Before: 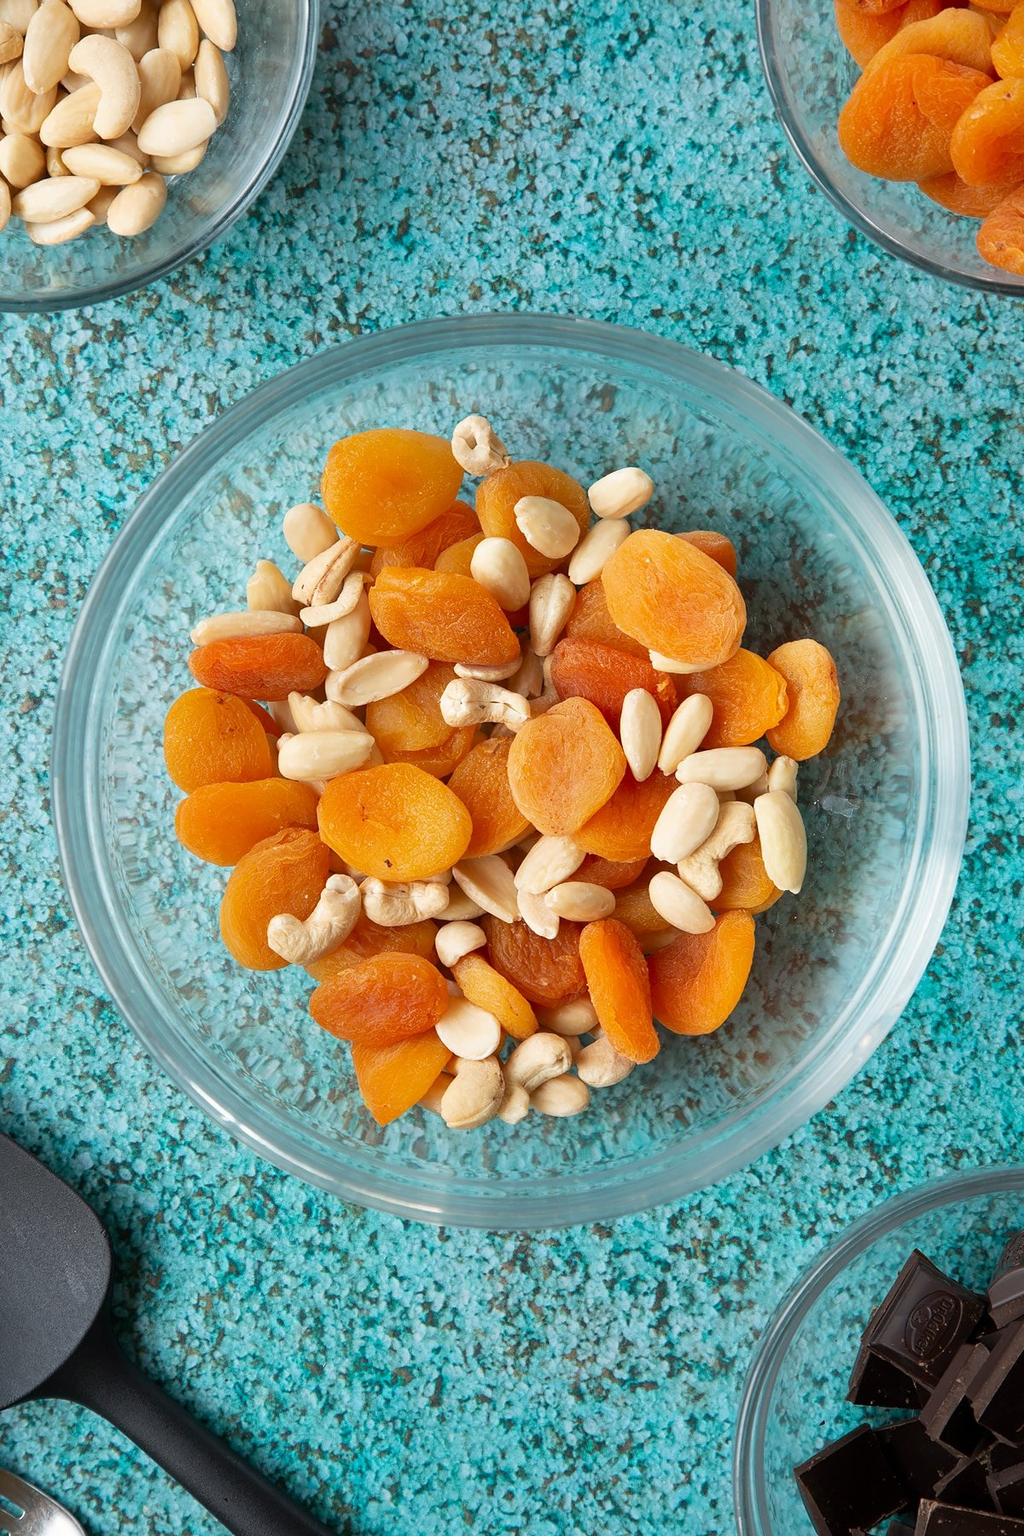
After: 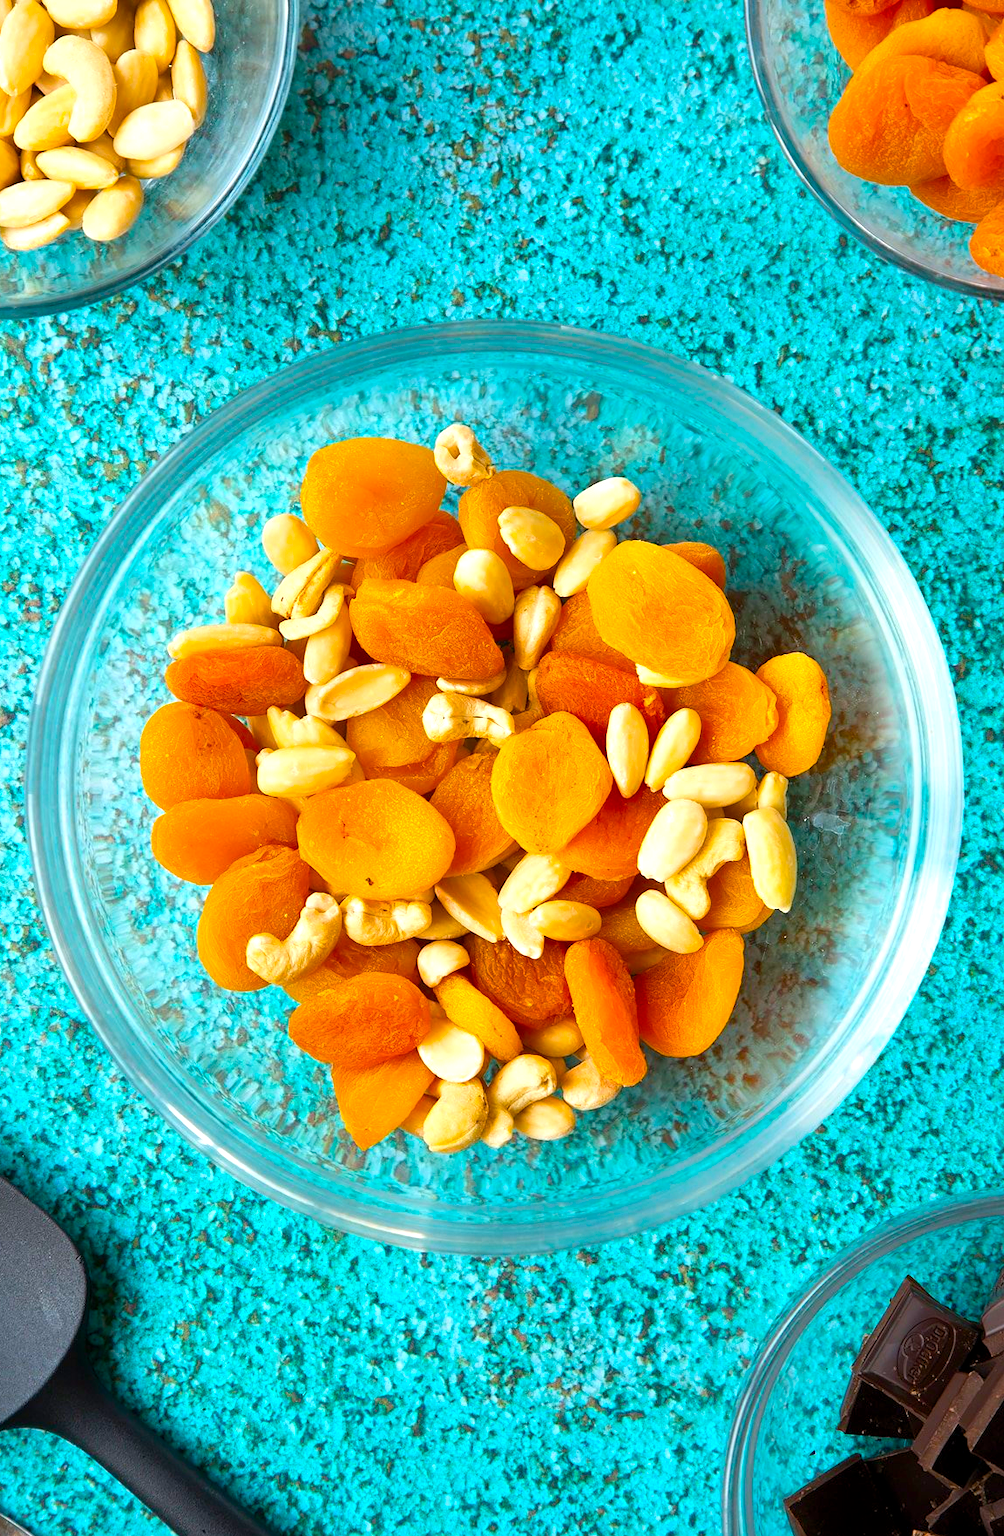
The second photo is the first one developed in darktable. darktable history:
exposure: black level correction 0.001, exposure 0.498 EV, compensate highlight preservation false
color balance rgb: linear chroma grading › global chroma 33.876%, perceptual saturation grading › global saturation 30.237%, global vibrance 20%
crop and rotate: left 2.64%, right 1.226%, bottom 2.051%
